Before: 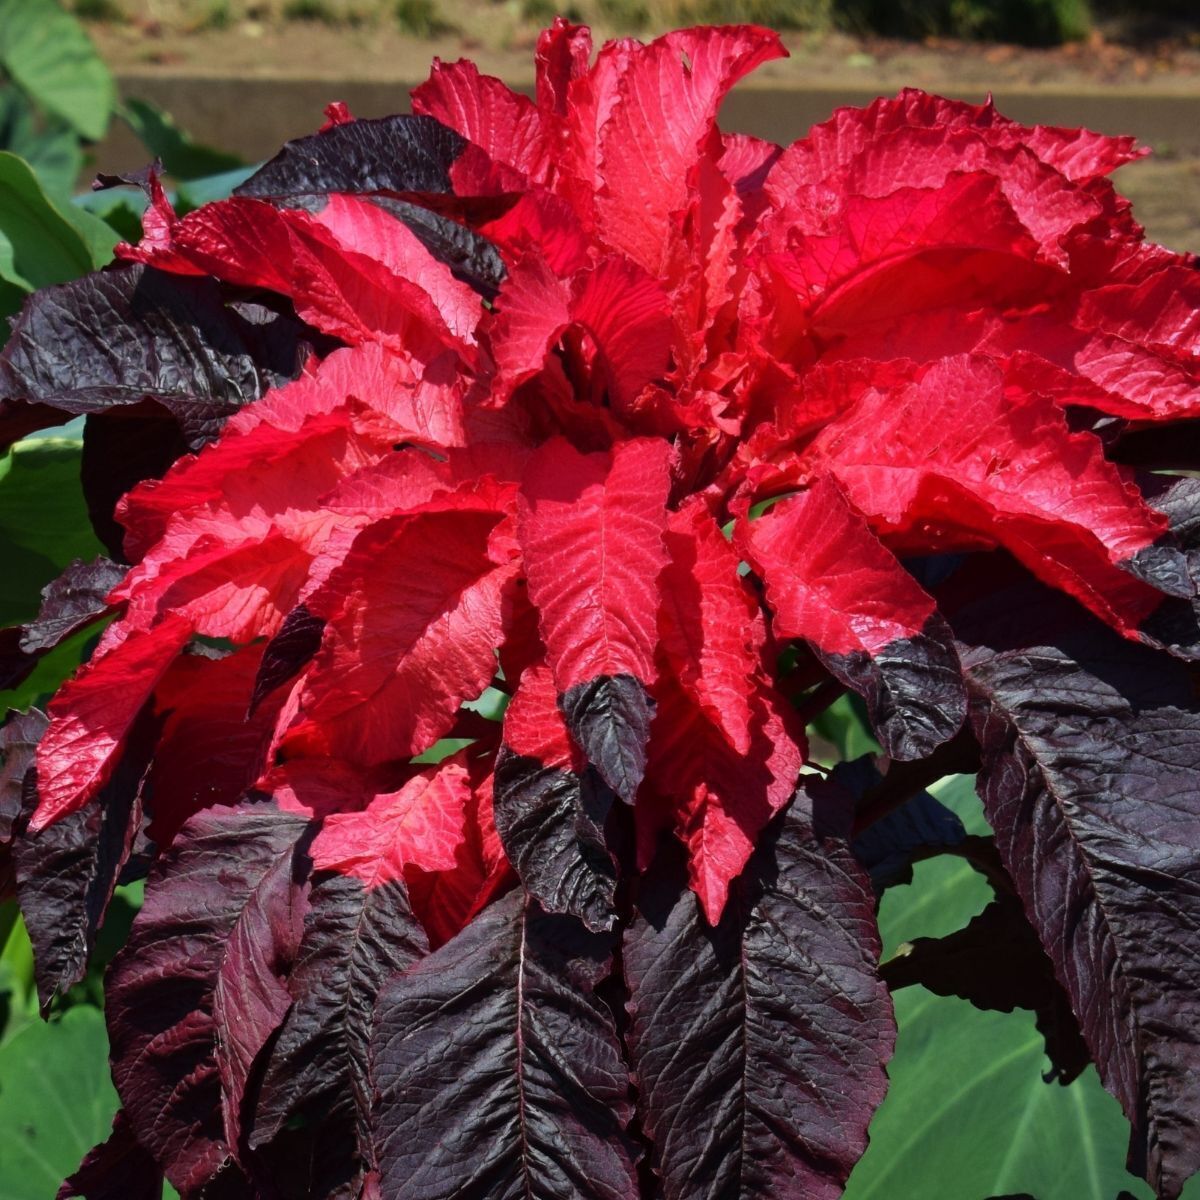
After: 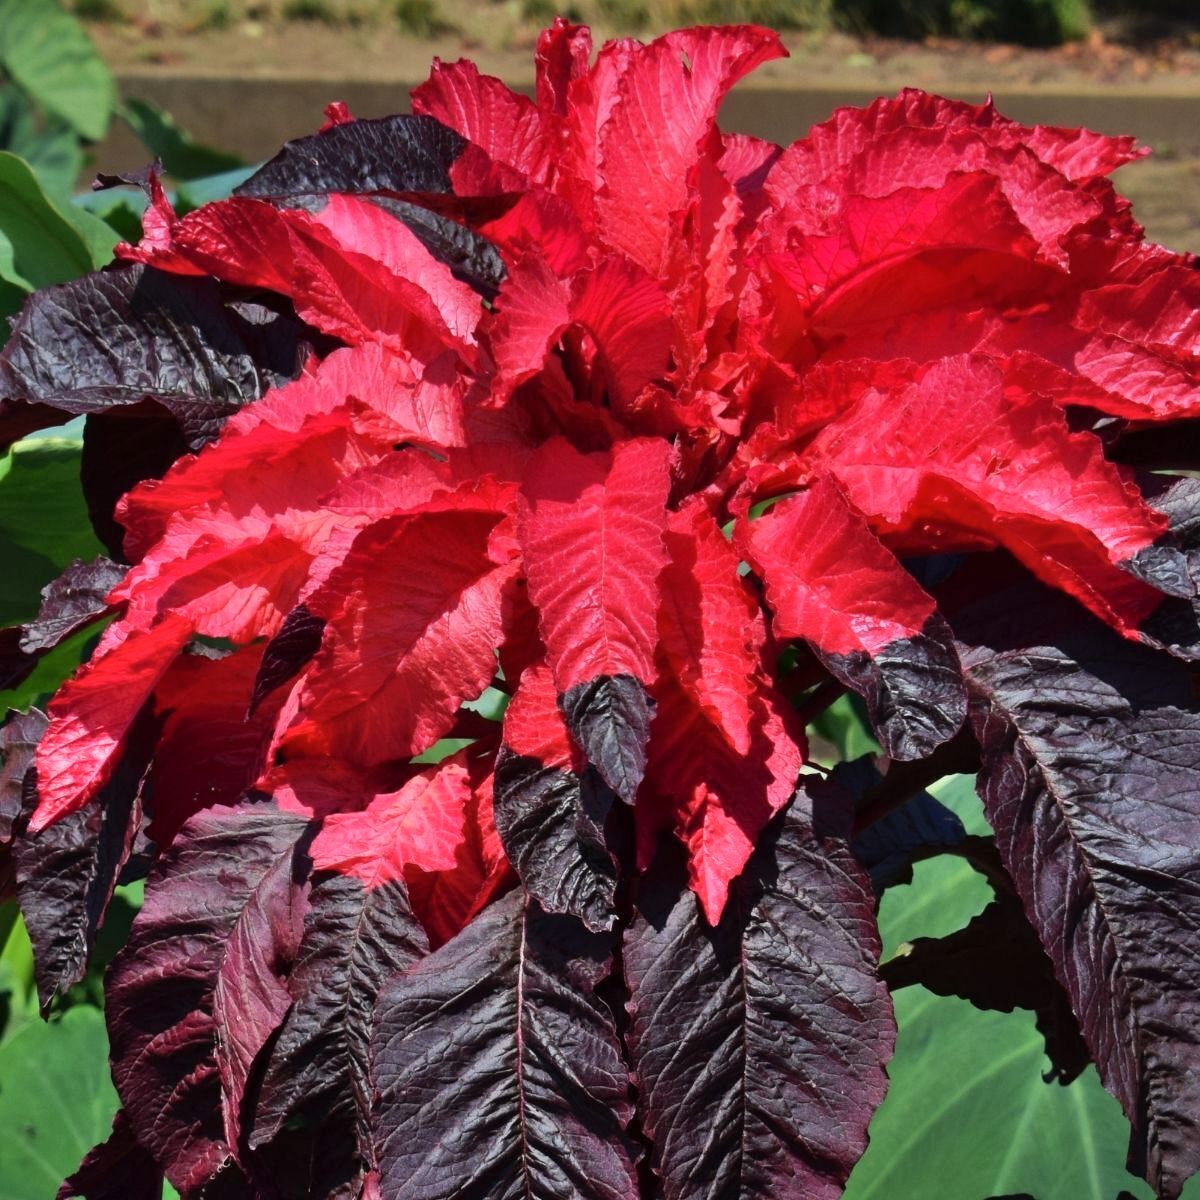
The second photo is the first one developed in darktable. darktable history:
shadows and highlights: low approximation 0.01, soften with gaussian
